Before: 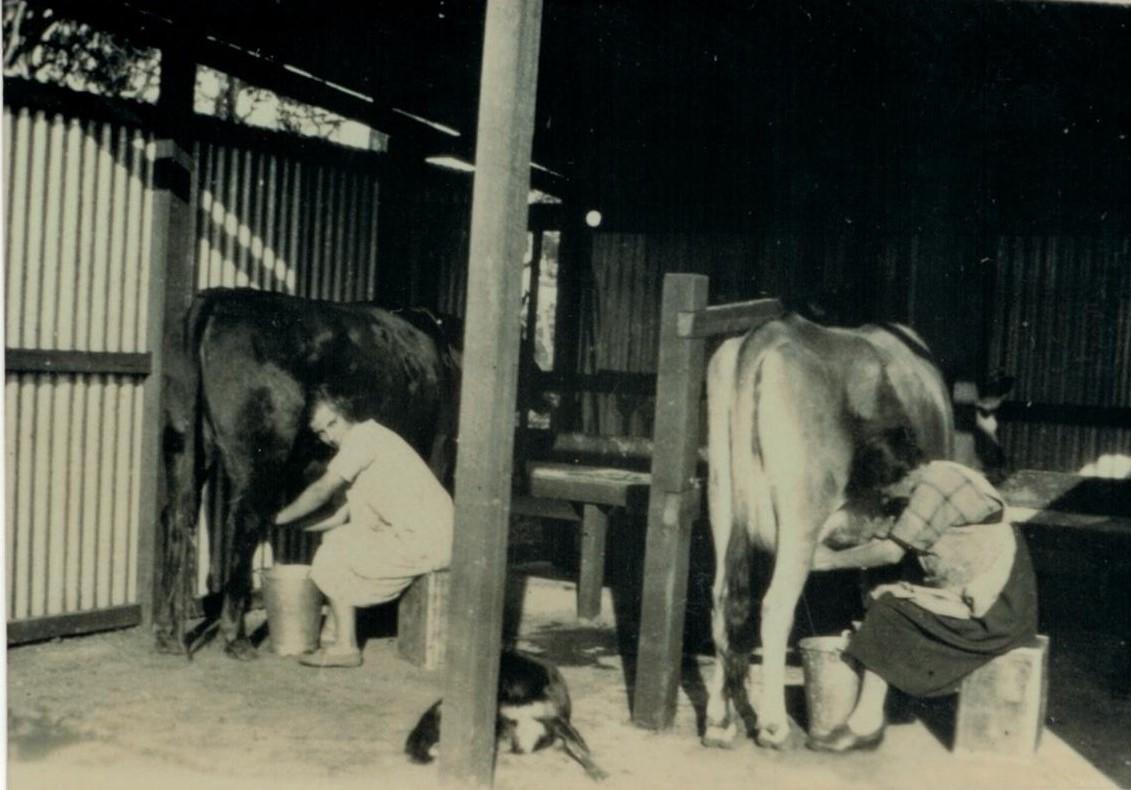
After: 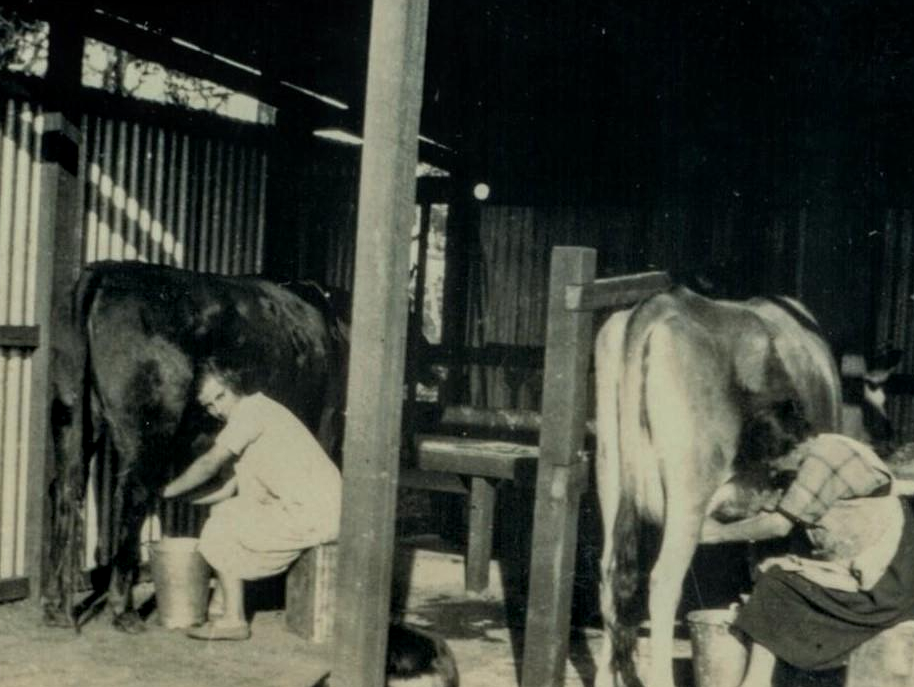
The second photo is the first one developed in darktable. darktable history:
crop: left 9.929%, top 3.475%, right 9.188%, bottom 9.529%
local contrast: on, module defaults
